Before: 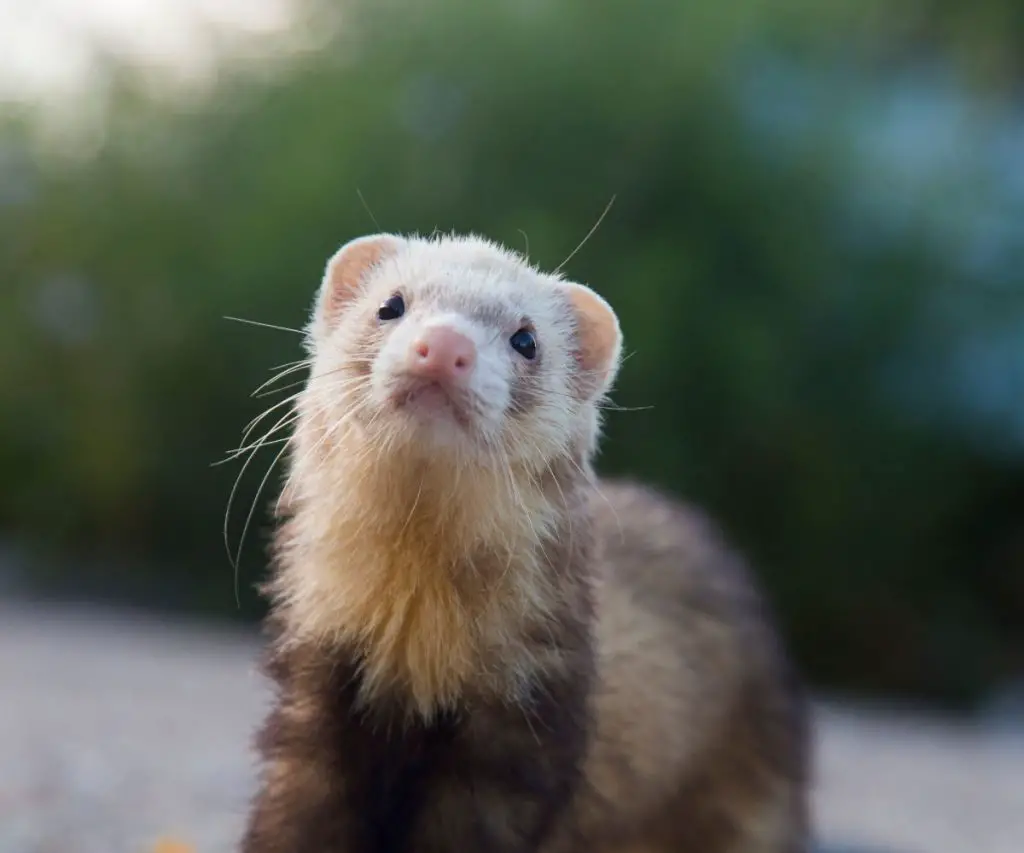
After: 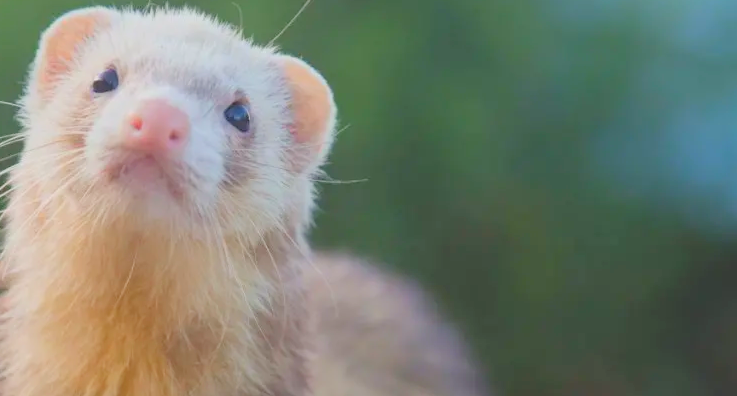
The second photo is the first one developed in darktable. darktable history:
crop and rotate: left 28.01%, top 26.613%, bottom 26.913%
contrast brightness saturation: contrast -0.283
levels: levels [0.093, 0.434, 0.988]
